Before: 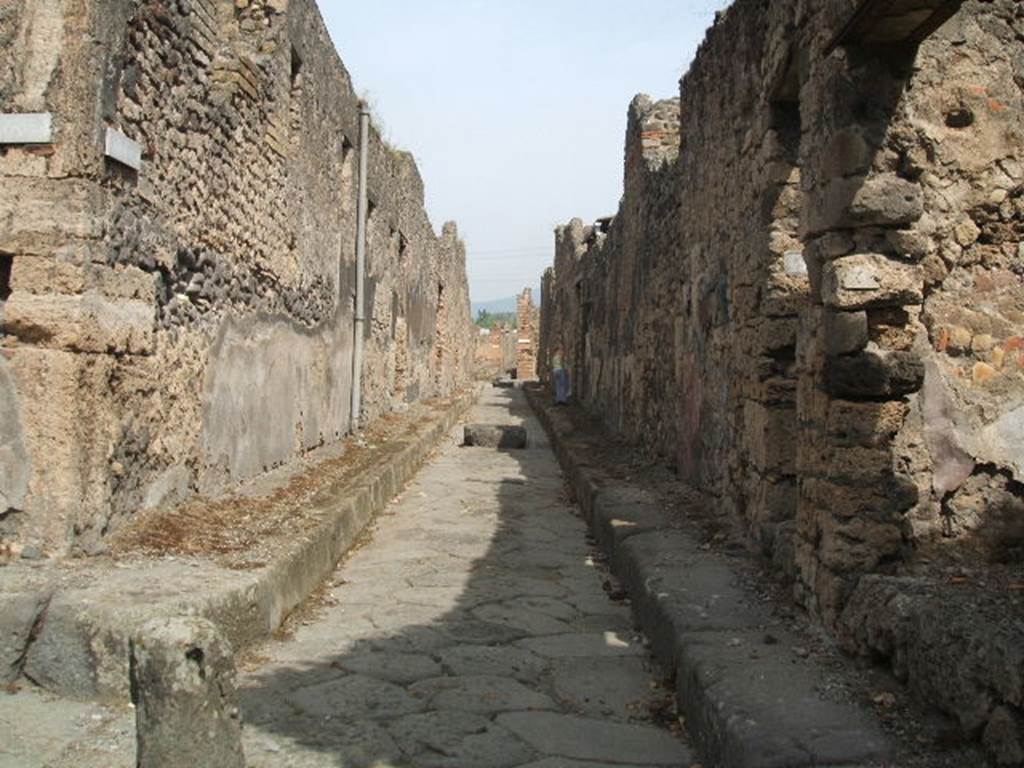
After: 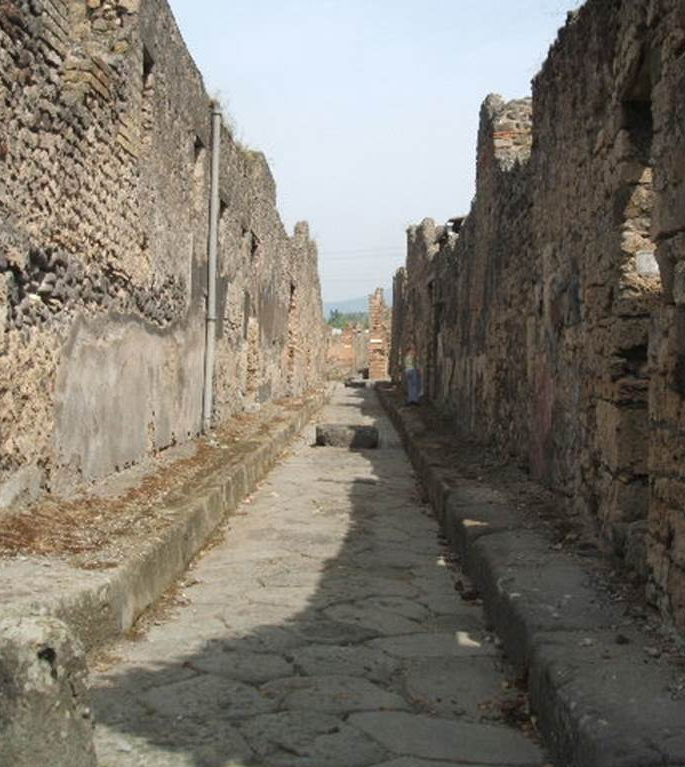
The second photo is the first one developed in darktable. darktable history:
crop and rotate: left 14.481%, right 18.592%
